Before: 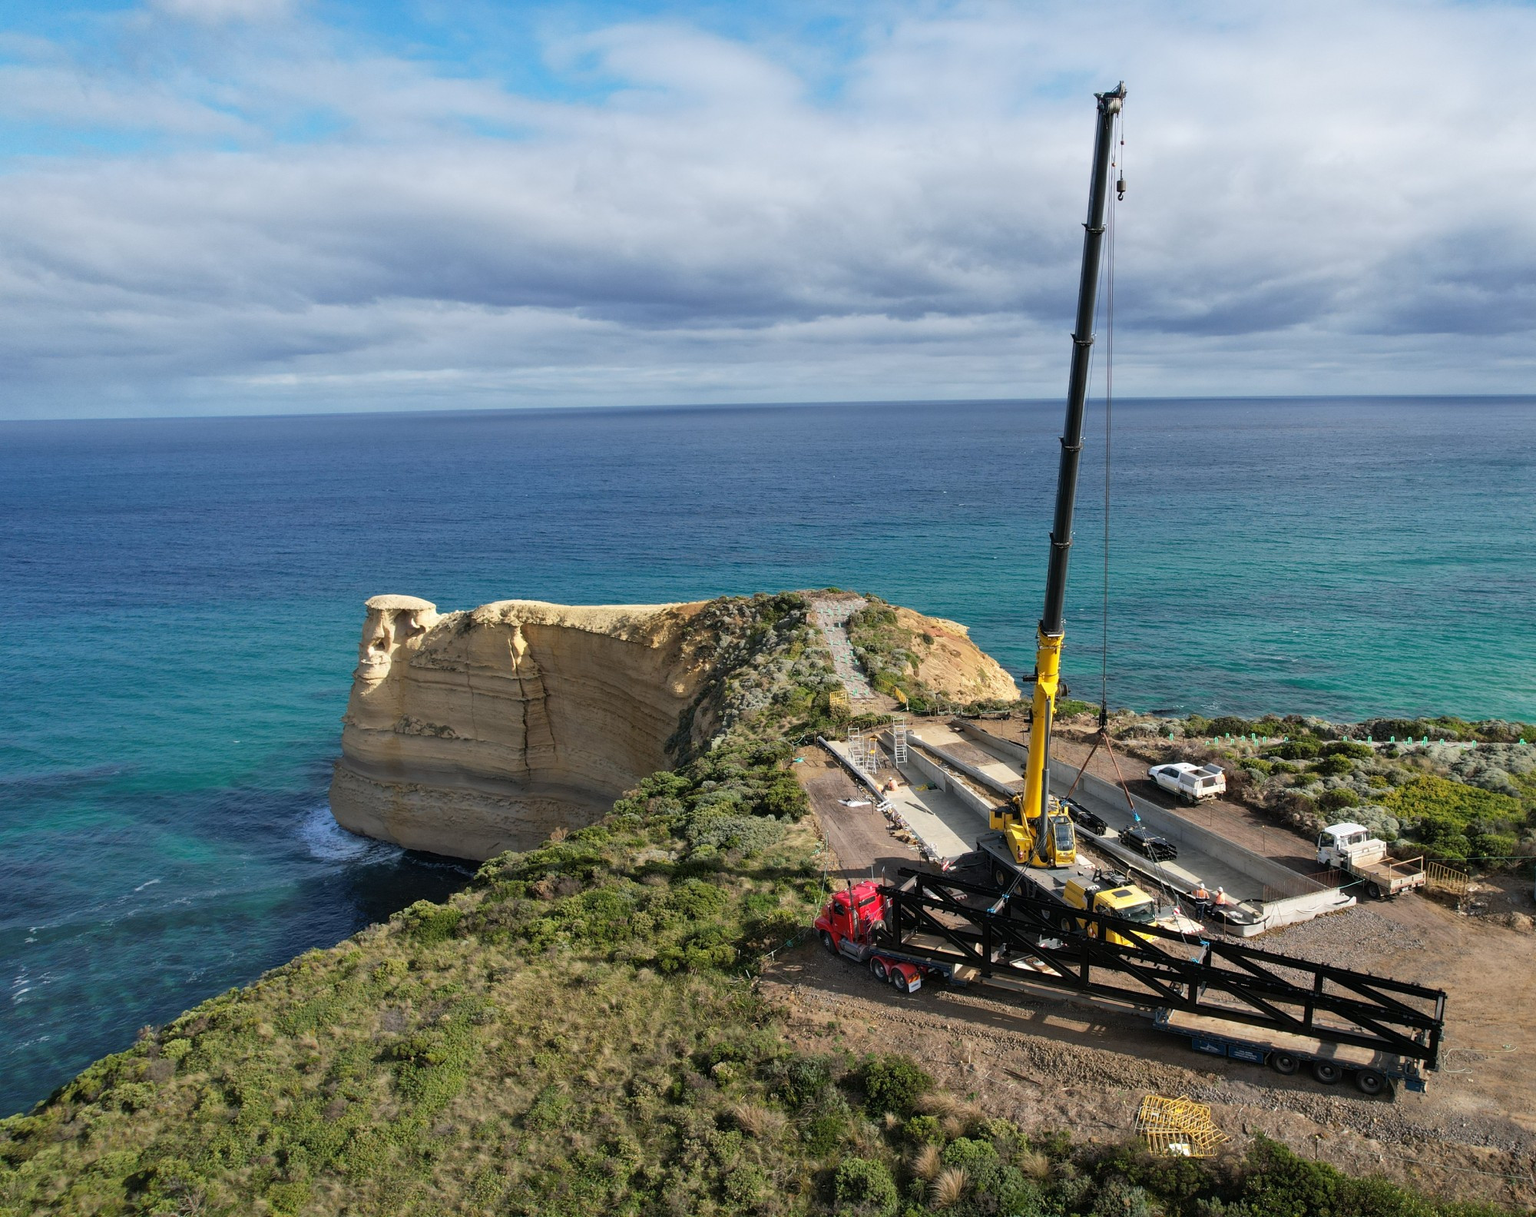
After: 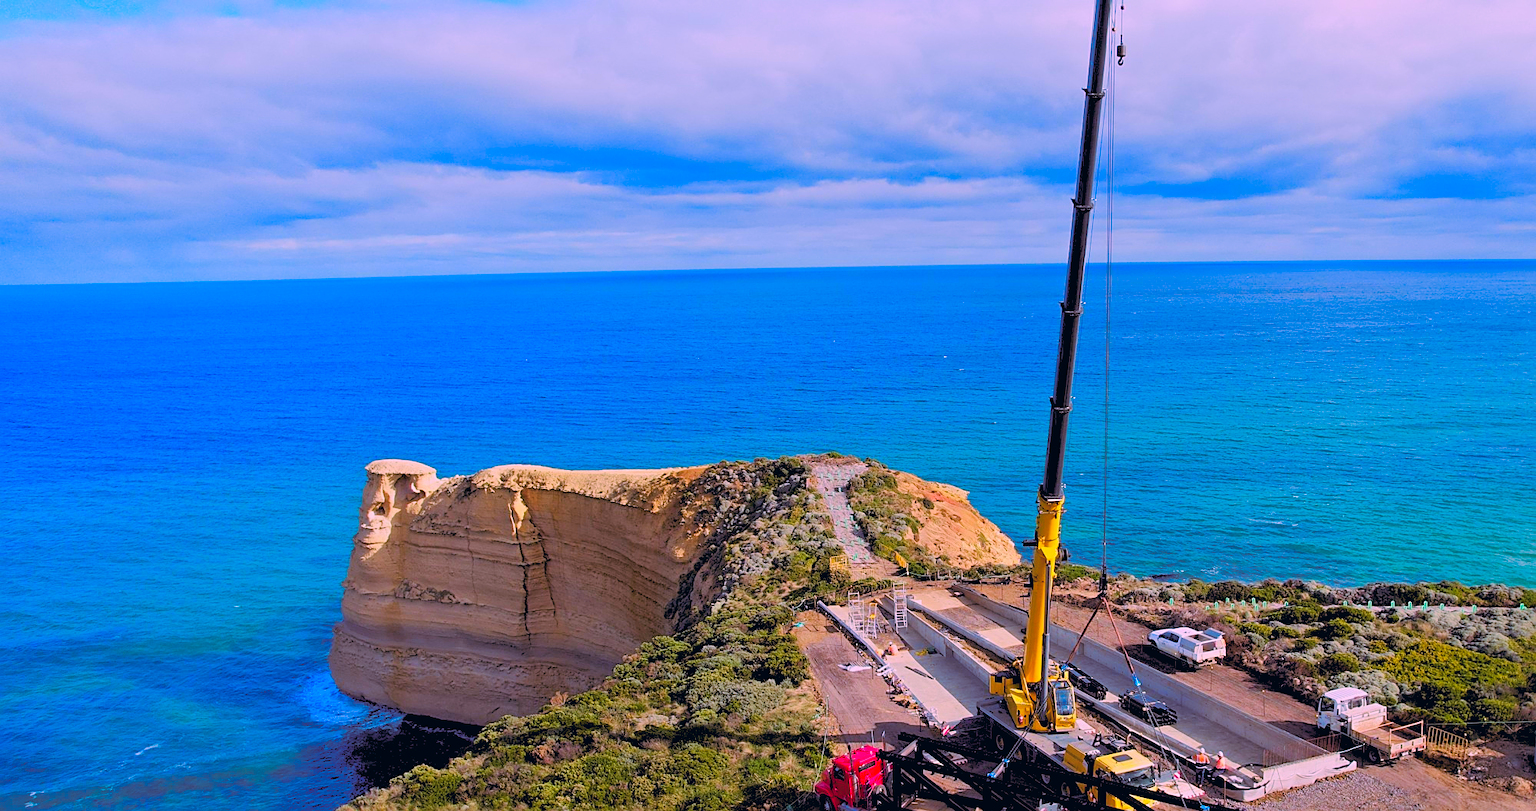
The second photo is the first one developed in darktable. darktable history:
sharpen: on, module defaults
split-toning: highlights › hue 298.8°, highlights › saturation 0.73, compress 41.76%
crop: top 11.166%, bottom 22.168%
rgb levels: preserve colors sum RGB, levels [[0.038, 0.433, 0.934], [0, 0.5, 1], [0, 0.5, 1]]
color correction: highlights a* 17.03, highlights b* 0.205, shadows a* -15.38, shadows b* -14.56, saturation 1.5
color calibration: illuminant as shot in camera, x 0.358, y 0.373, temperature 4628.91 K
color balance rgb: global offset › luminance -0.5%, perceptual saturation grading › highlights -17.77%, perceptual saturation grading › mid-tones 33.1%, perceptual saturation grading › shadows 50.52%, perceptual brilliance grading › highlights 10.8%, perceptual brilliance grading › shadows -10.8%, global vibrance 24.22%, contrast -25%
